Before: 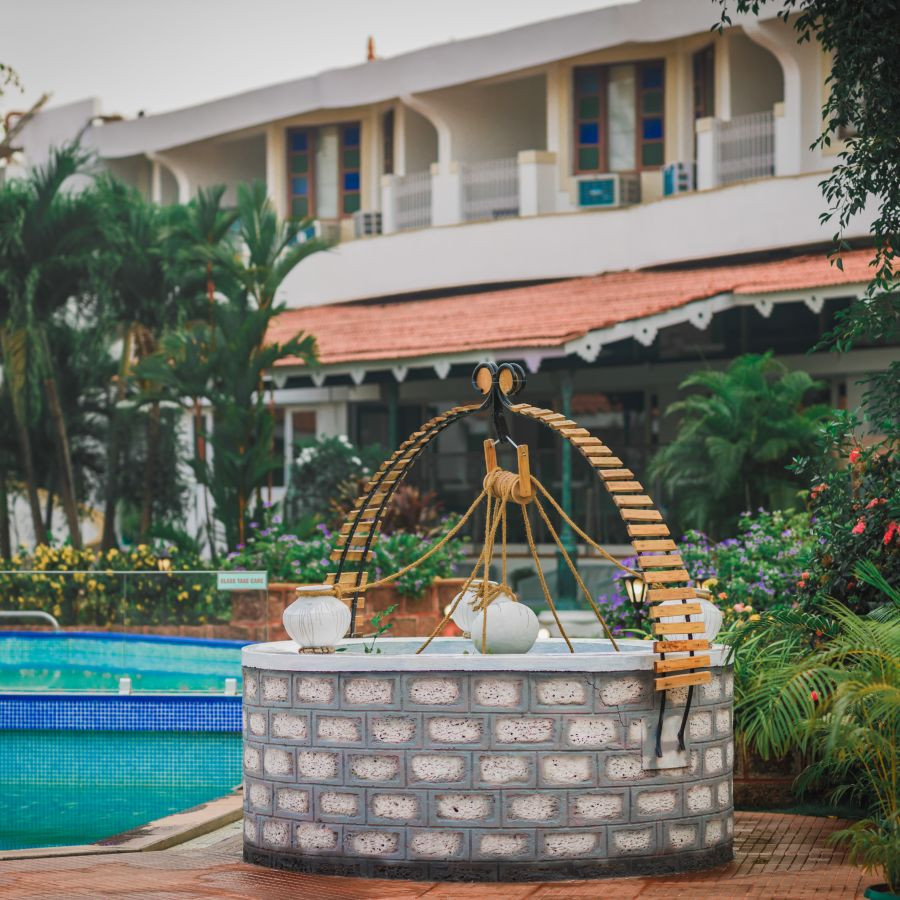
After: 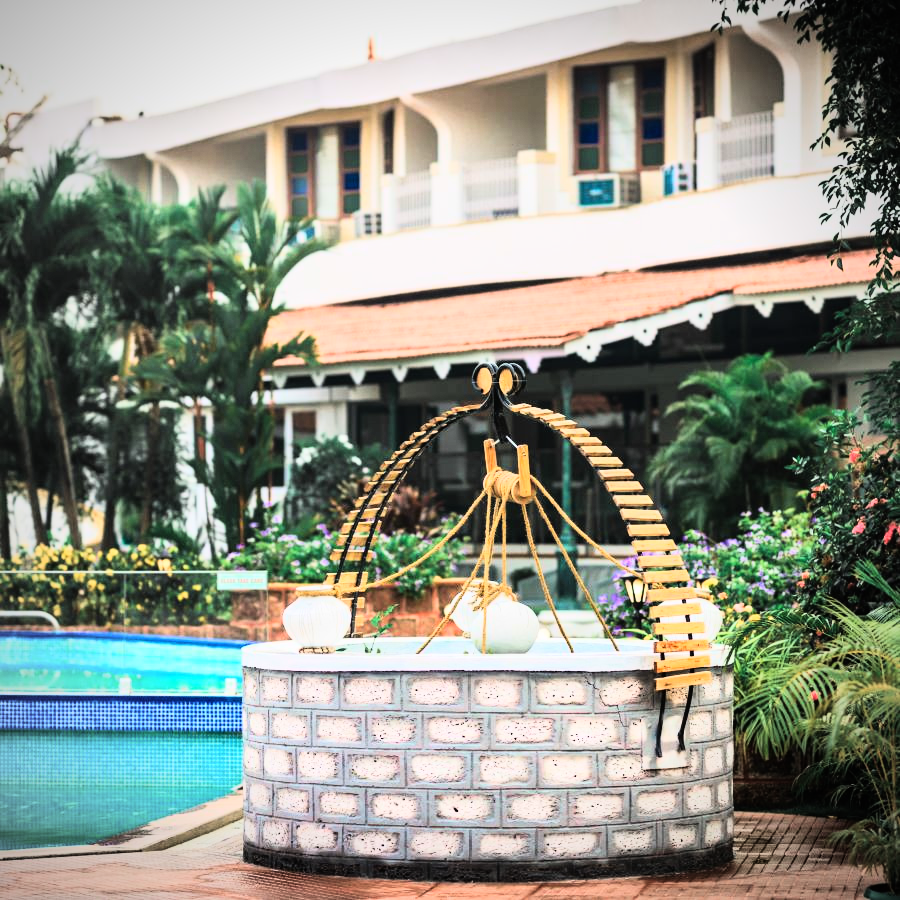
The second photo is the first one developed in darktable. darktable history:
vignetting: fall-off radius 60.92%
rgb curve: curves: ch0 [(0, 0) (0.21, 0.15) (0.24, 0.21) (0.5, 0.75) (0.75, 0.96) (0.89, 0.99) (1, 1)]; ch1 [(0, 0.02) (0.21, 0.13) (0.25, 0.2) (0.5, 0.67) (0.75, 0.9) (0.89, 0.97) (1, 1)]; ch2 [(0, 0.02) (0.21, 0.13) (0.25, 0.2) (0.5, 0.67) (0.75, 0.9) (0.89, 0.97) (1, 1)], compensate middle gray true
